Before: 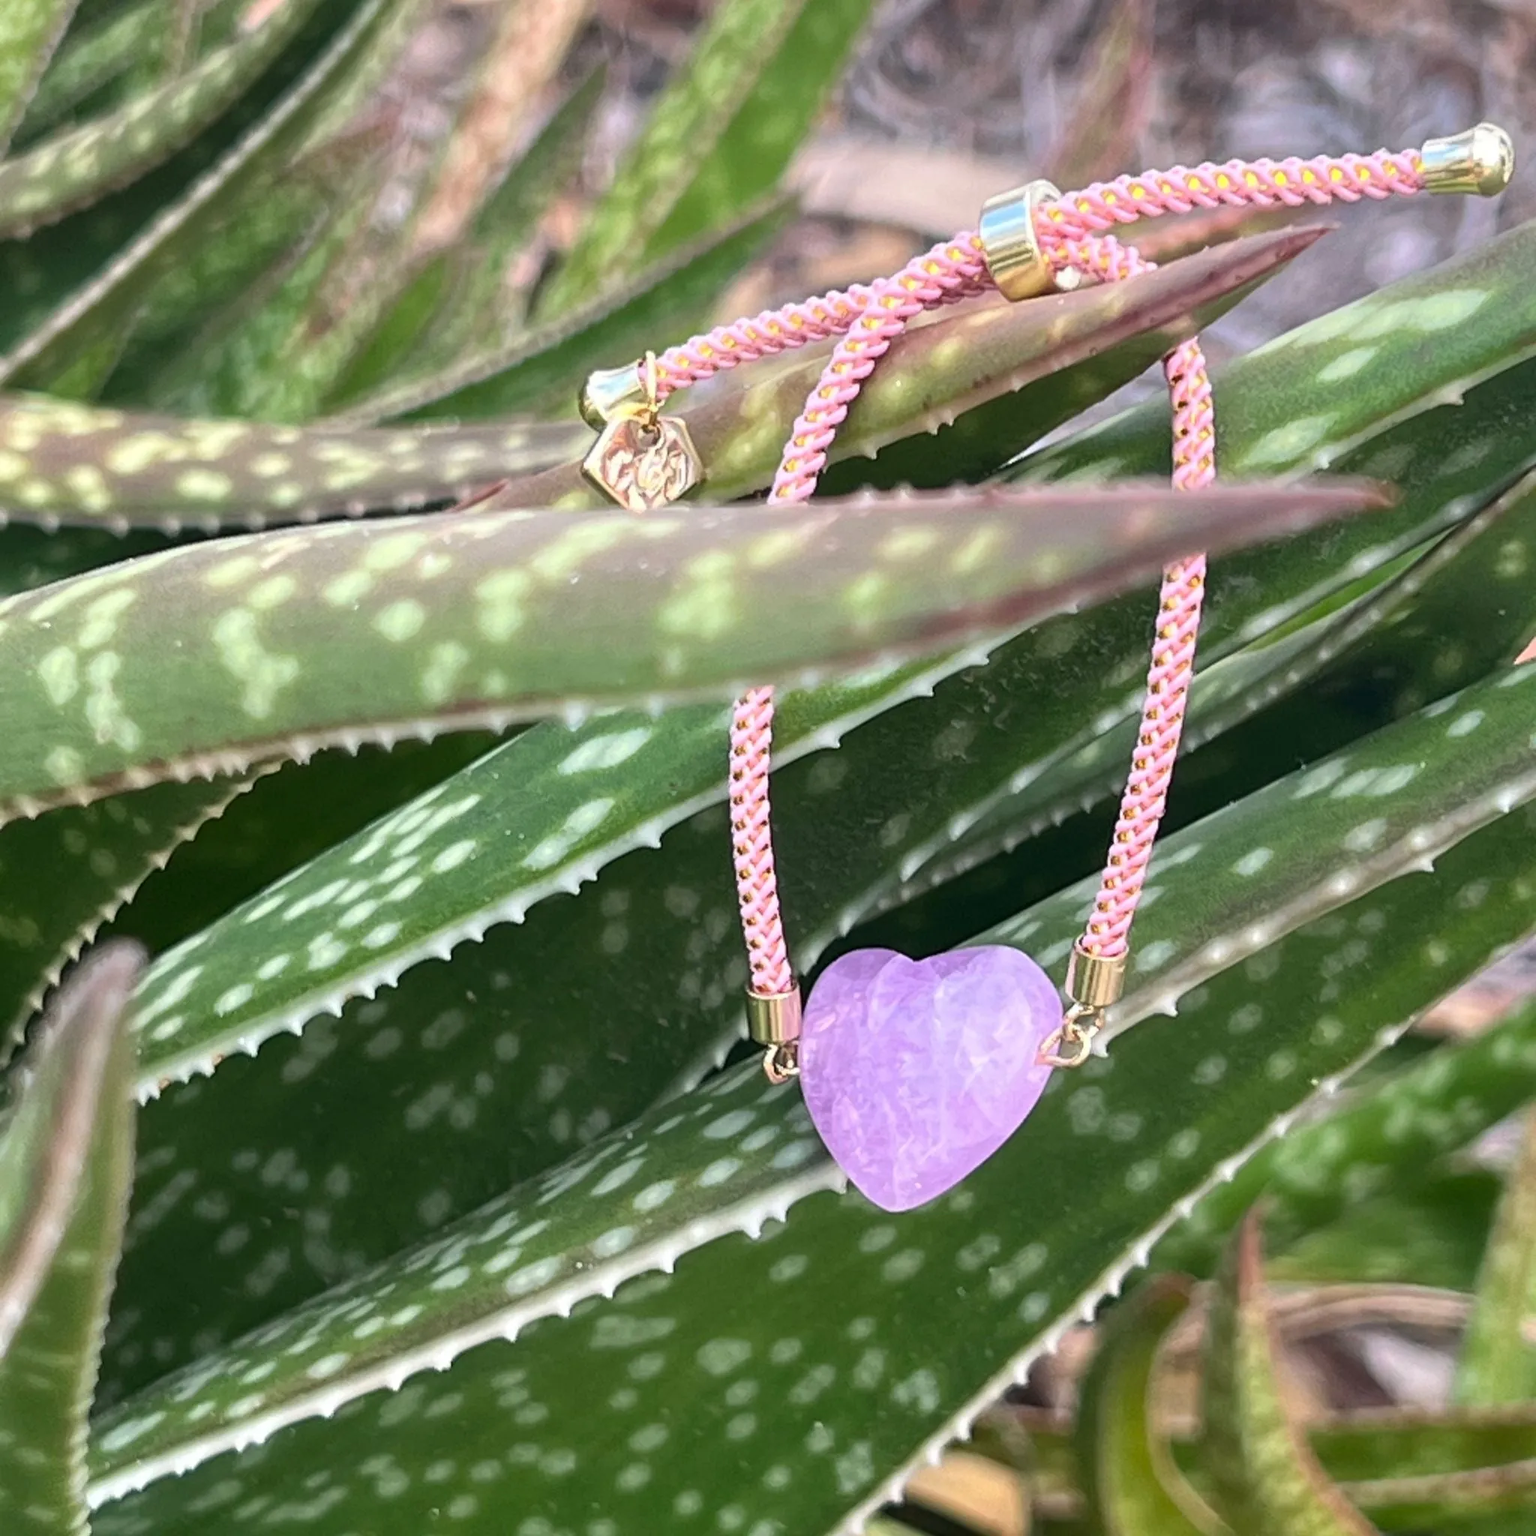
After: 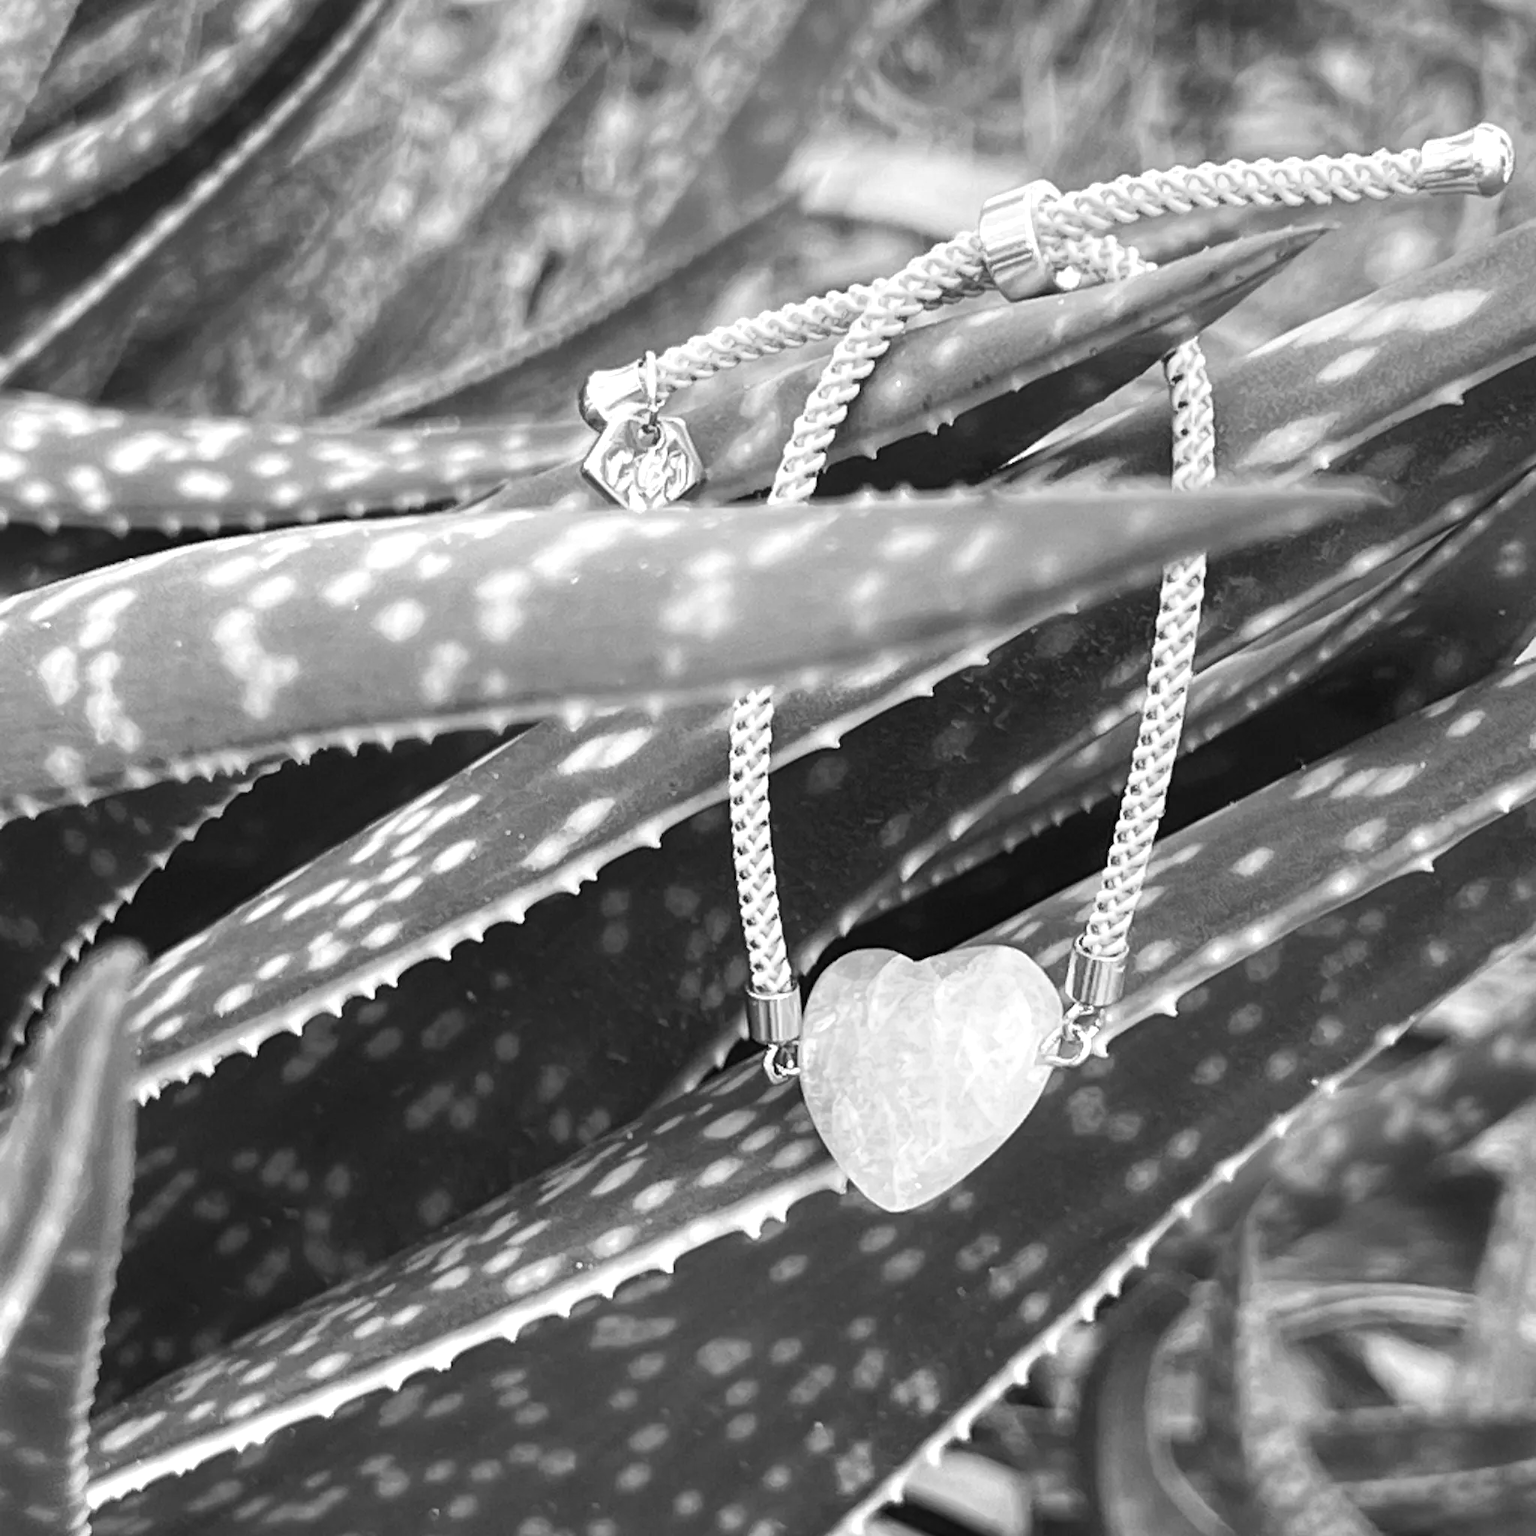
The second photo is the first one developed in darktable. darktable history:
tone equalizer: -8 EV -0.395 EV, -7 EV -0.379 EV, -6 EV -0.337 EV, -5 EV -0.224 EV, -3 EV 0.229 EV, -2 EV 0.311 EV, -1 EV 0.381 EV, +0 EV 0.416 EV, edges refinement/feathering 500, mask exposure compensation -1.57 EV, preserve details guided filter
color calibration: output gray [0.267, 0.423, 0.267, 0], illuminant as shot in camera, x 0.377, y 0.393, temperature 4199.97 K
